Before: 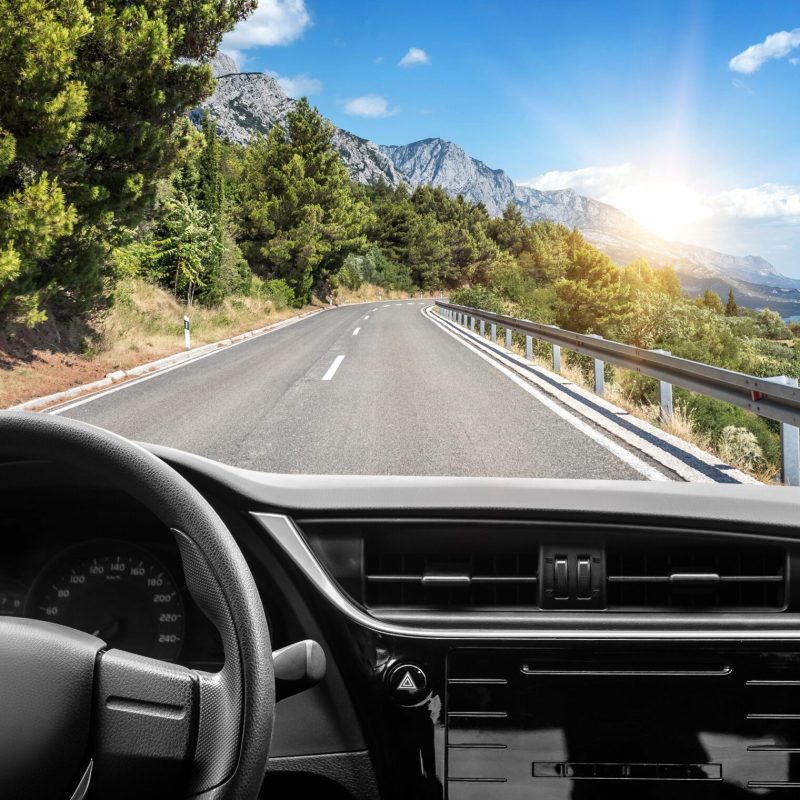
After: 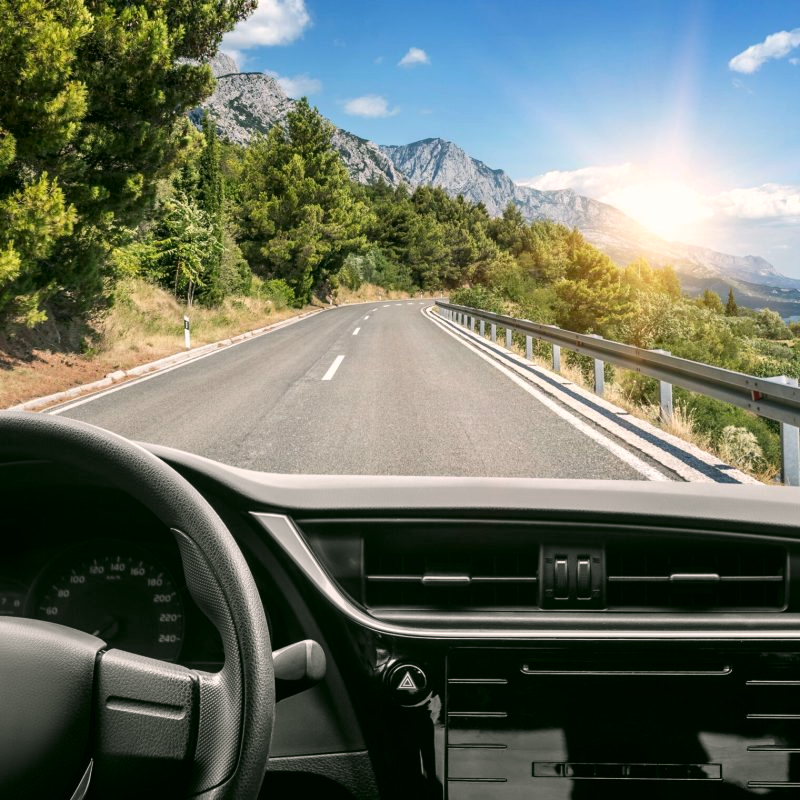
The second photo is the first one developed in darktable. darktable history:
tone equalizer: edges refinement/feathering 500, mask exposure compensation -1.57 EV, preserve details no
color correction: highlights a* 4.58, highlights b* 4.92, shadows a* -7.06, shadows b* 4.88
